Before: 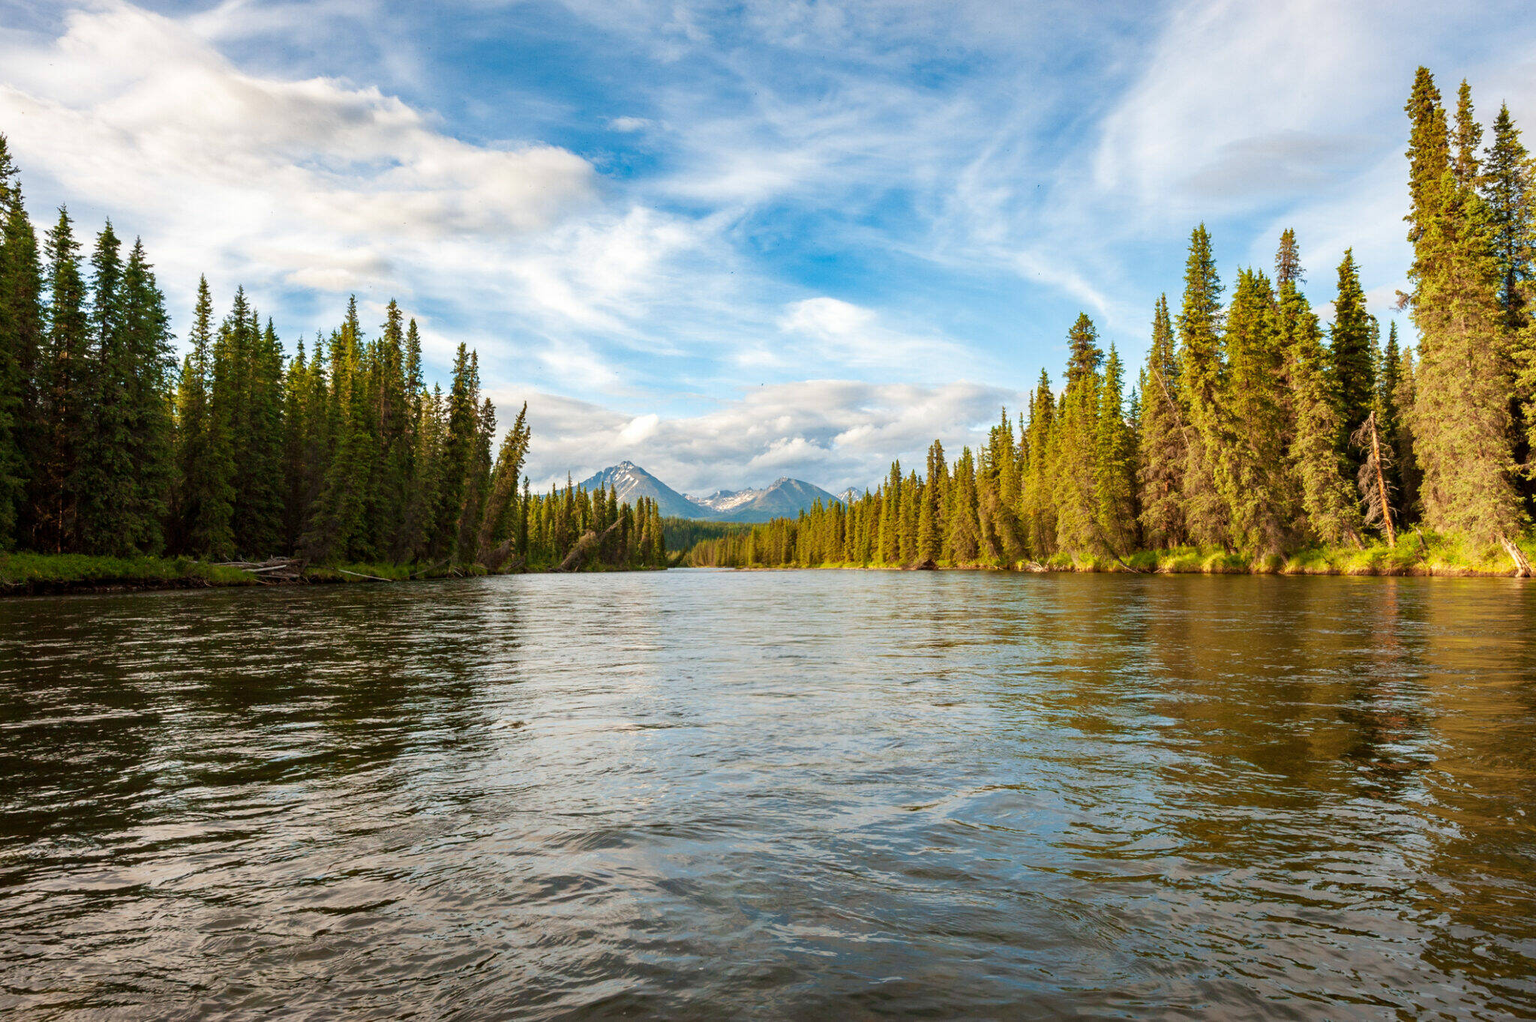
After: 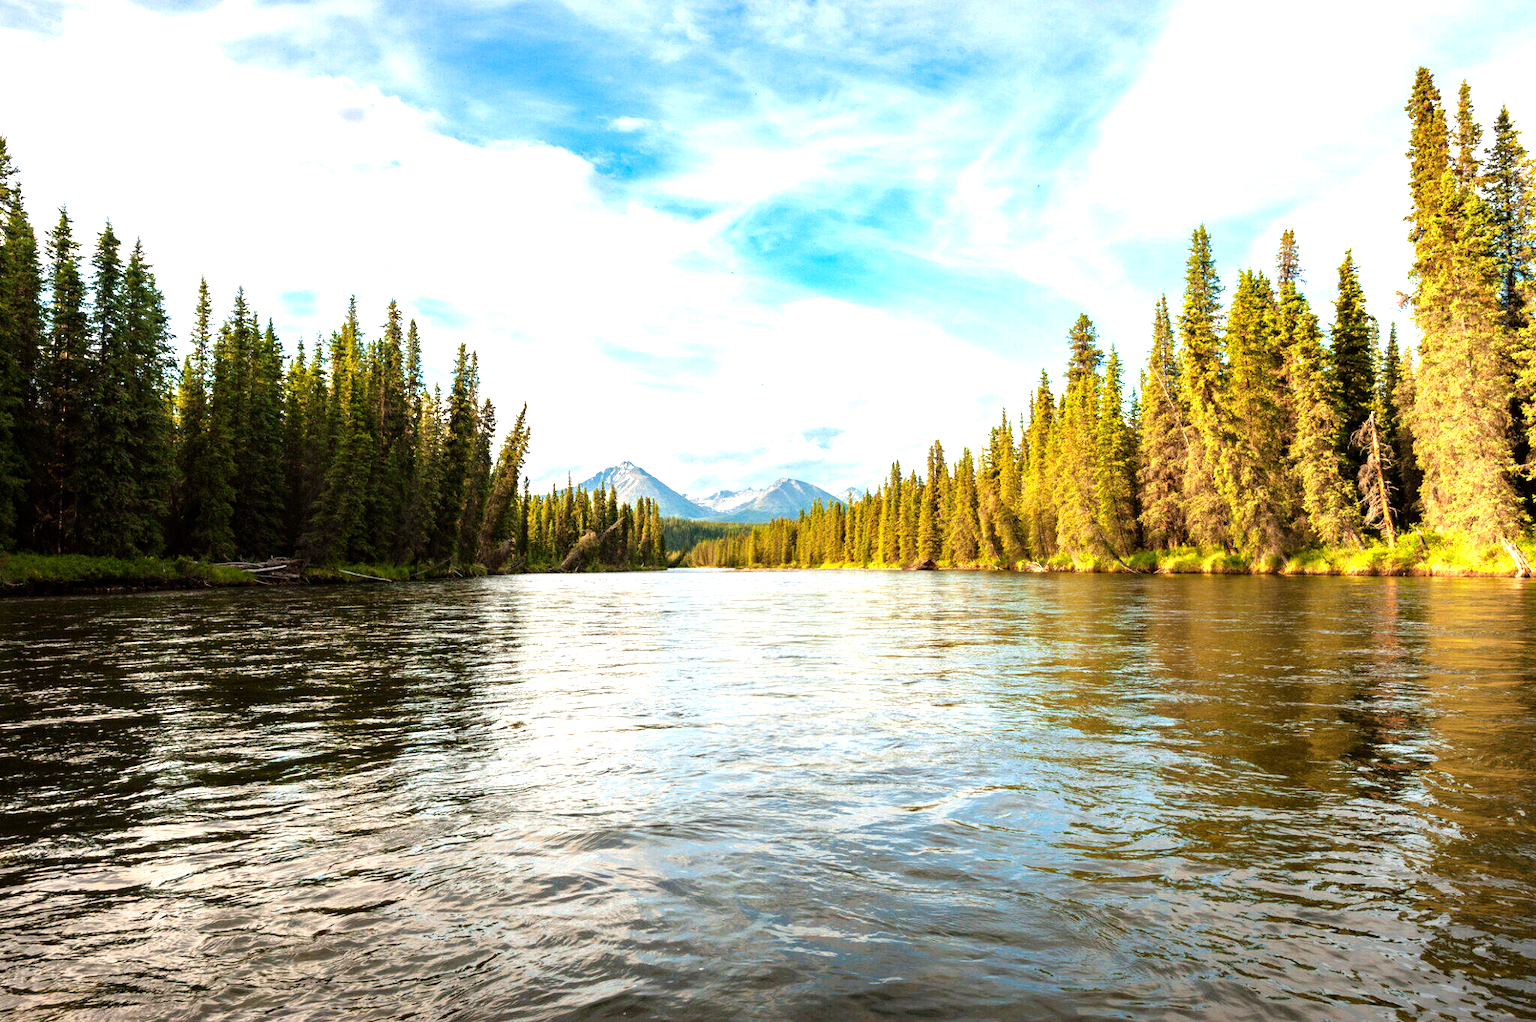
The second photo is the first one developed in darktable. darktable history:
tone equalizer: -8 EV -1.06 EV, -7 EV -1.04 EV, -6 EV -0.853 EV, -5 EV -0.545 EV, -3 EV 0.545 EV, -2 EV 0.878 EV, -1 EV 0.999 EV, +0 EV 1.07 EV
